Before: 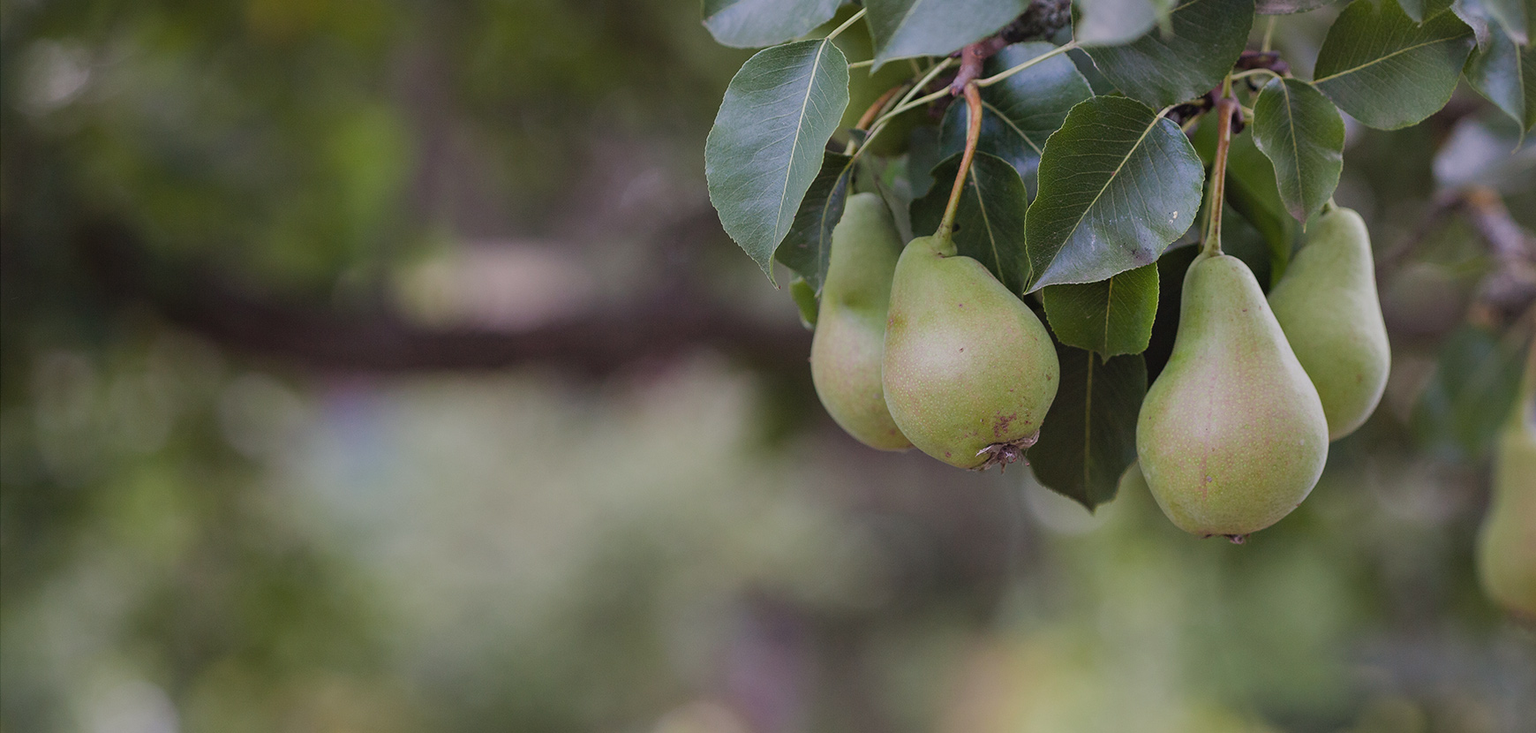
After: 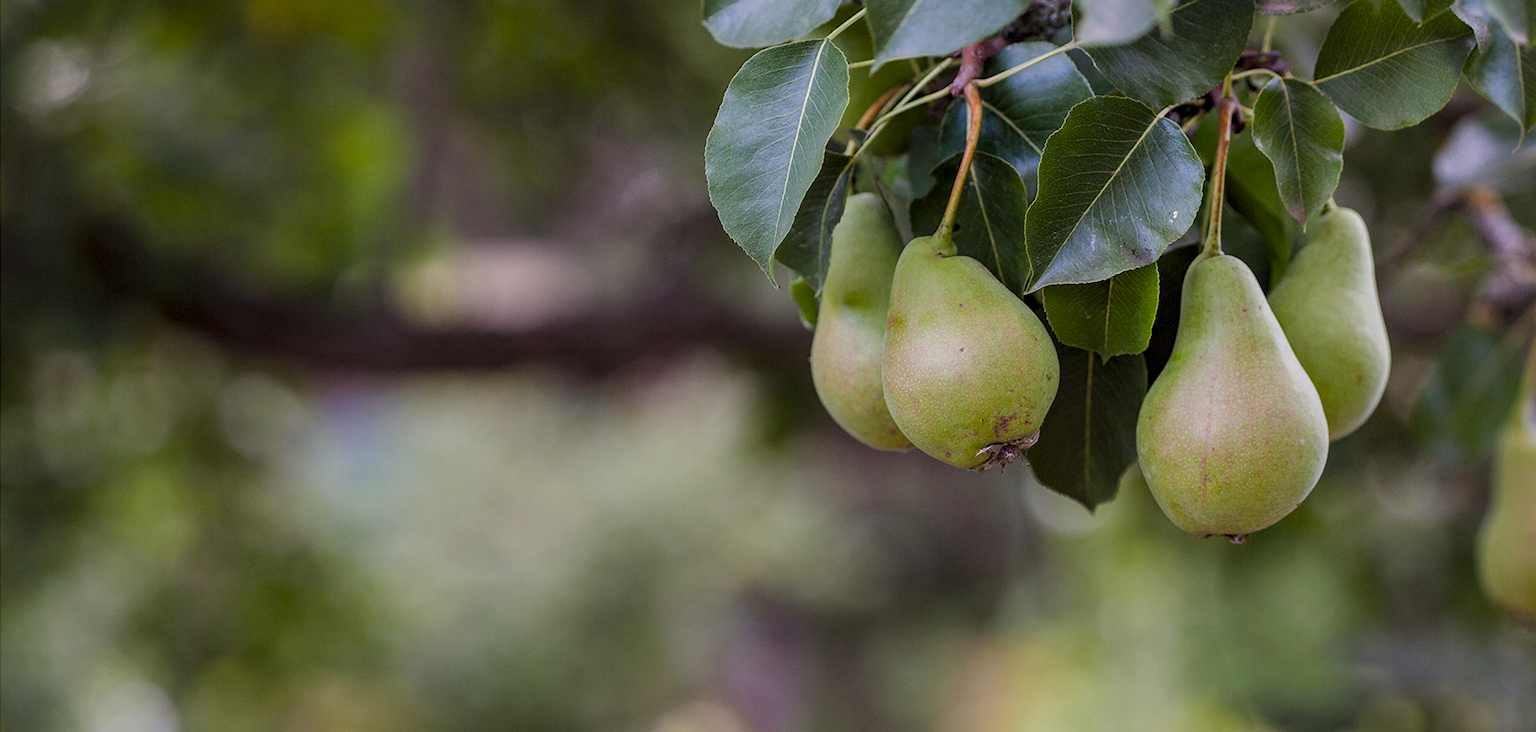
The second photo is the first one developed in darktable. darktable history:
color balance rgb: shadows lift › luminance -9.676%, linear chroma grading › global chroma 1.633%, linear chroma grading › mid-tones -1.268%, perceptual saturation grading › global saturation 29.361%
levels: levels [0.026, 0.507, 0.987]
local contrast: detail 130%
